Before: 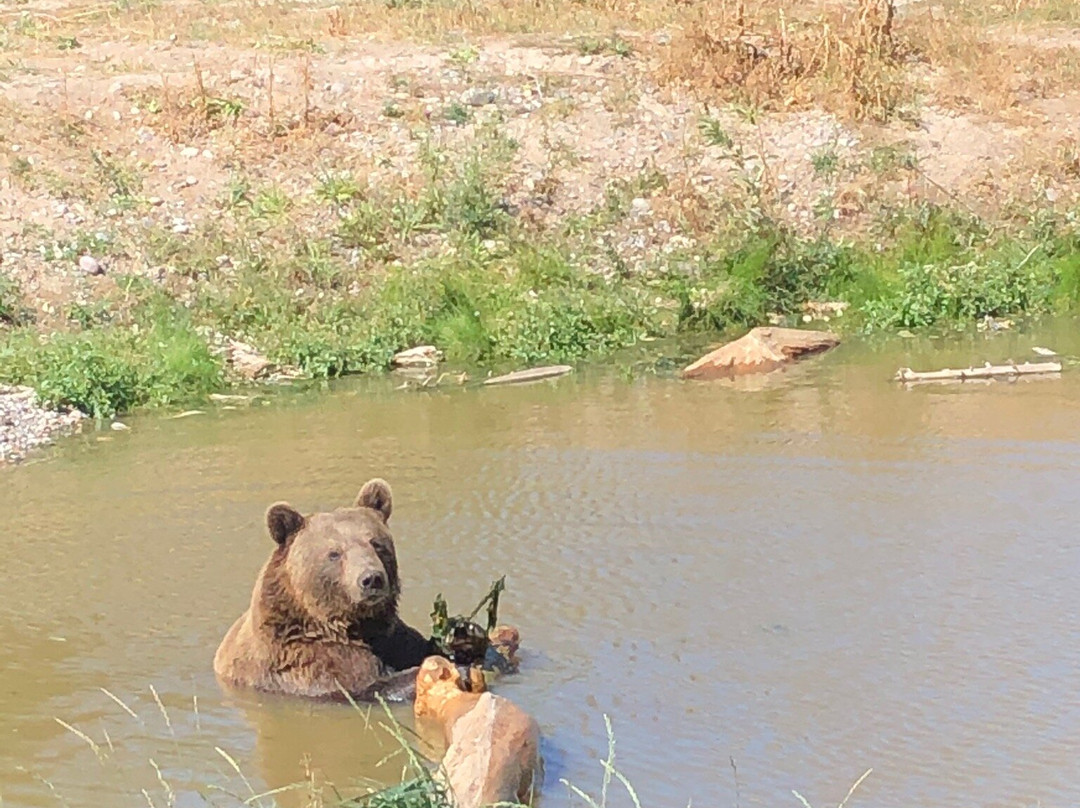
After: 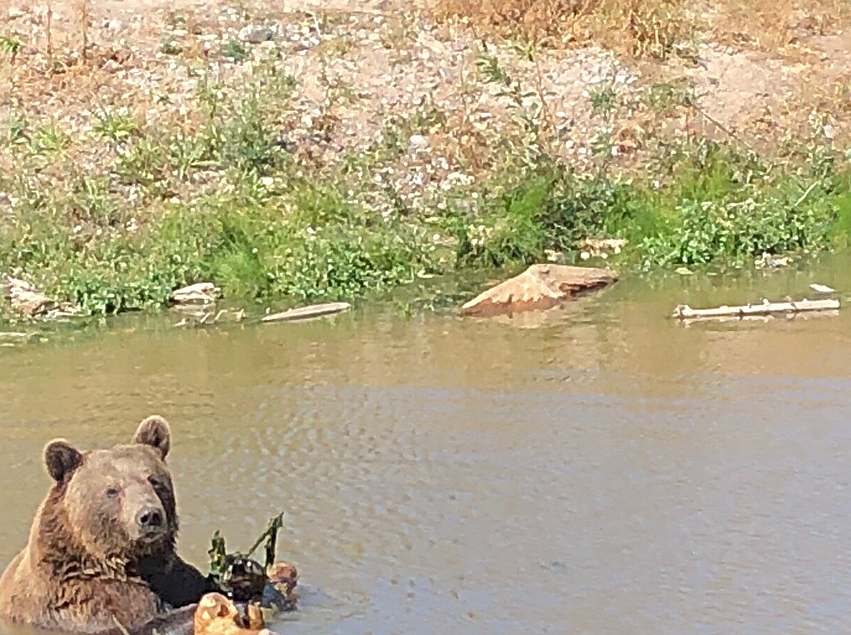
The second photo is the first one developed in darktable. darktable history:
crop and rotate: left 20.74%, top 7.912%, right 0.375%, bottom 13.378%
shadows and highlights: shadows 10, white point adjustment 1, highlights -40
sharpen: radius 4
